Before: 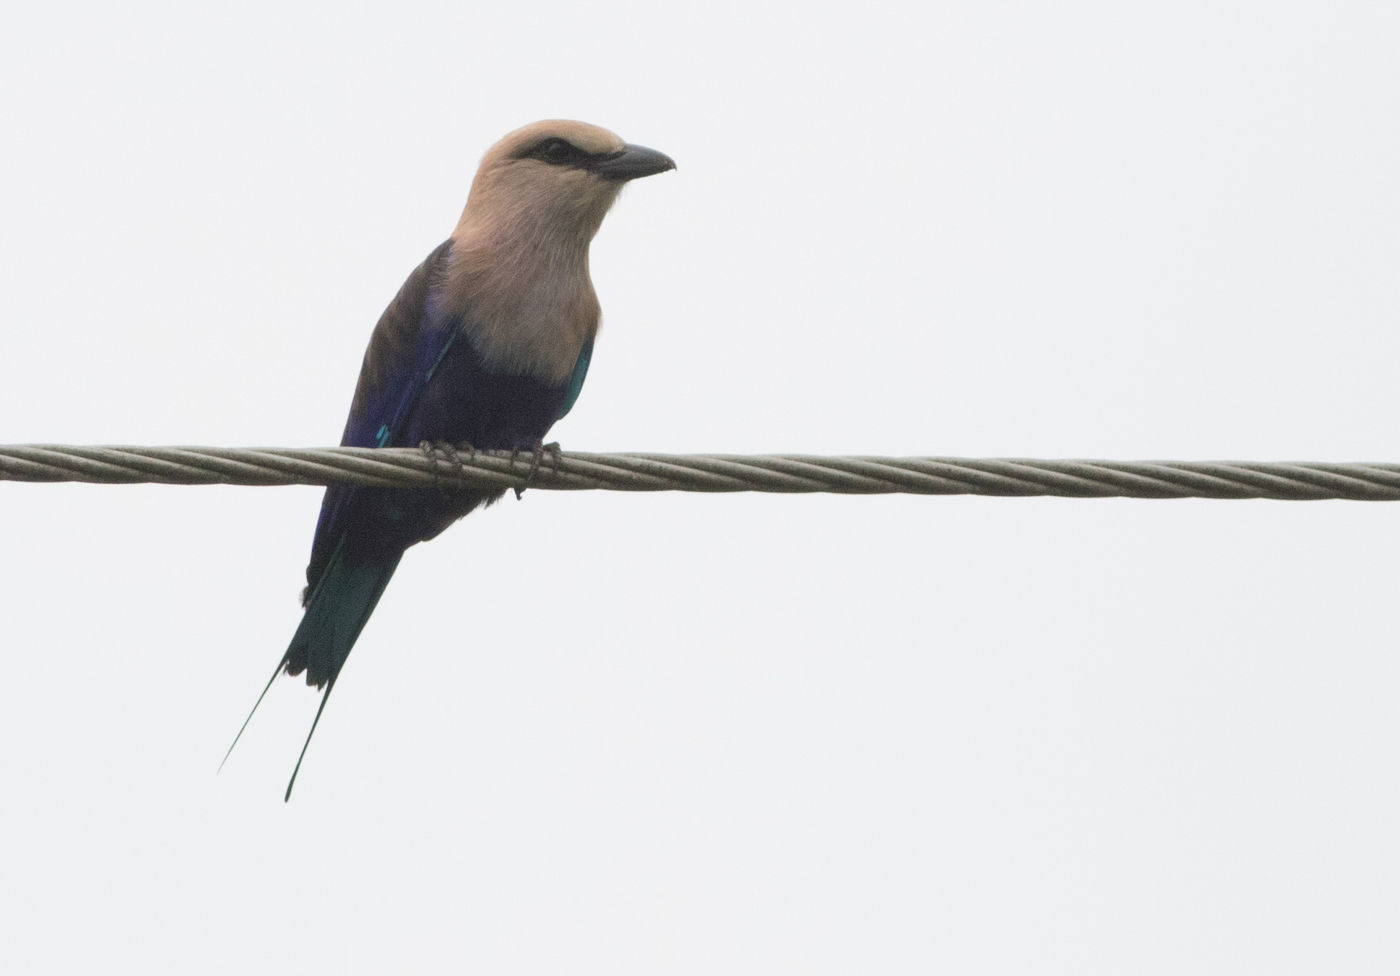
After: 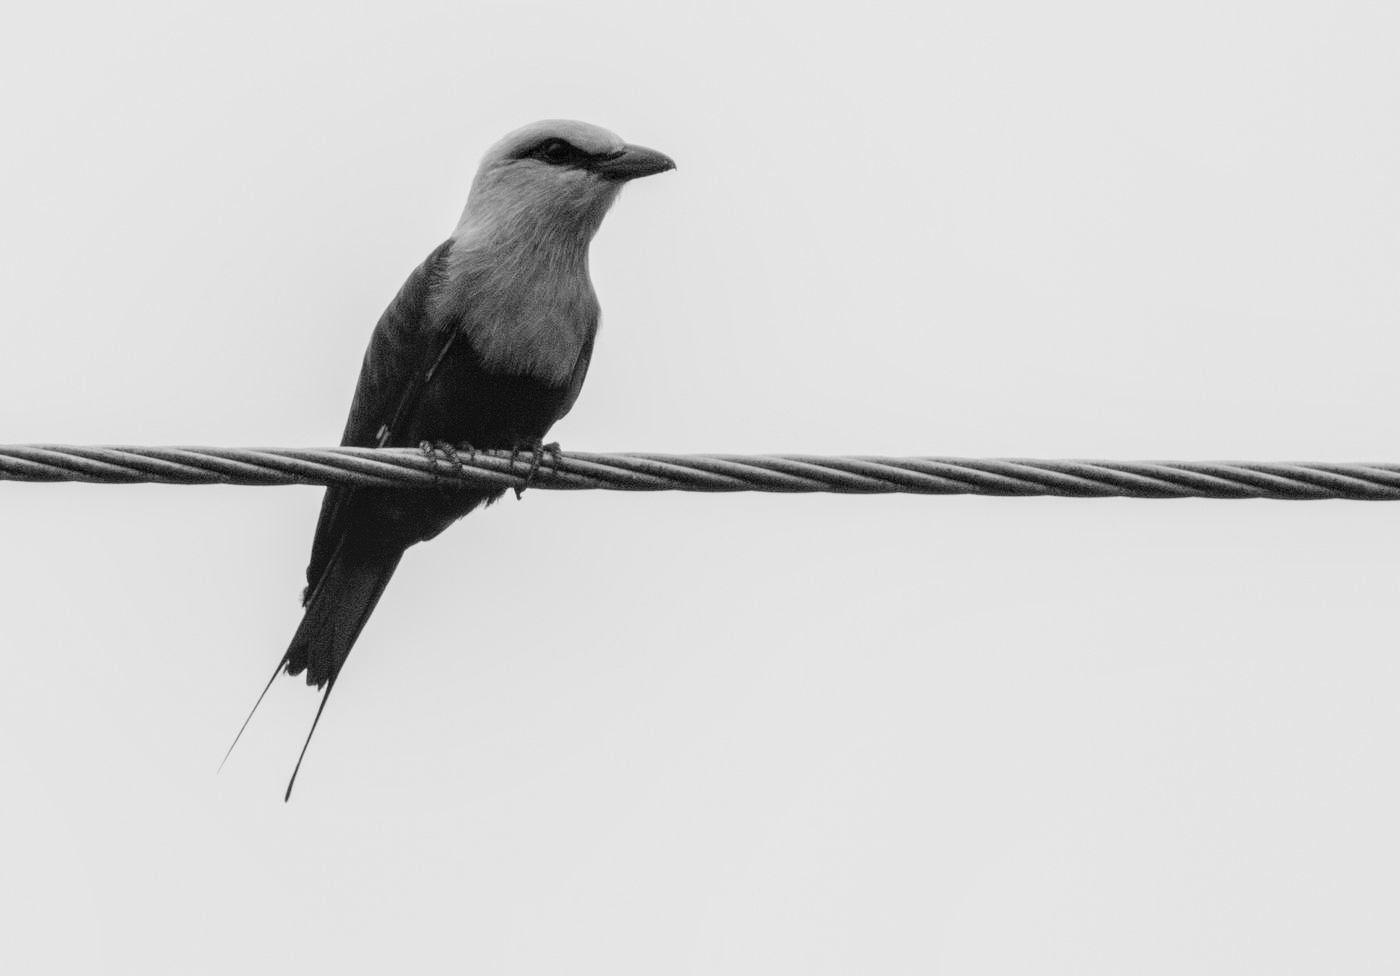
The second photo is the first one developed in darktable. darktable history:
local contrast: on, module defaults
filmic rgb: black relative exposure -5.09 EV, white relative exposure 3.51 EV, hardness 3.17, contrast 1.407, highlights saturation mix -49.03%, add noise in highlights 0, preserve chrominance no, color science v3 (2019), use custom middle-gray values true, contrast in highlights soft
